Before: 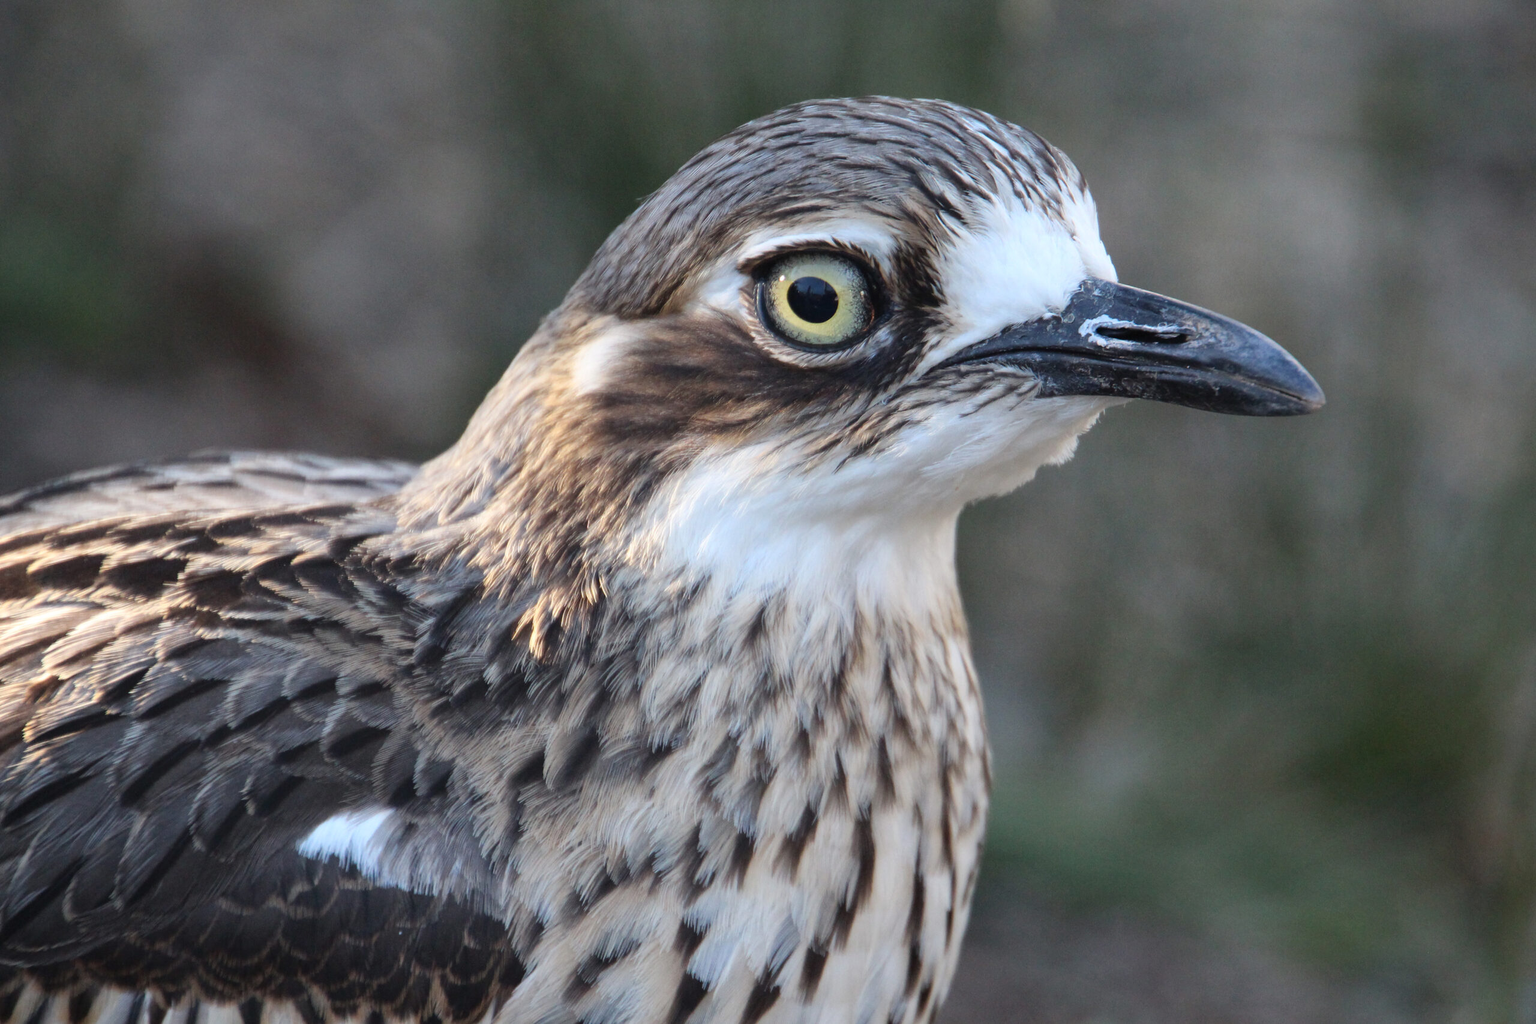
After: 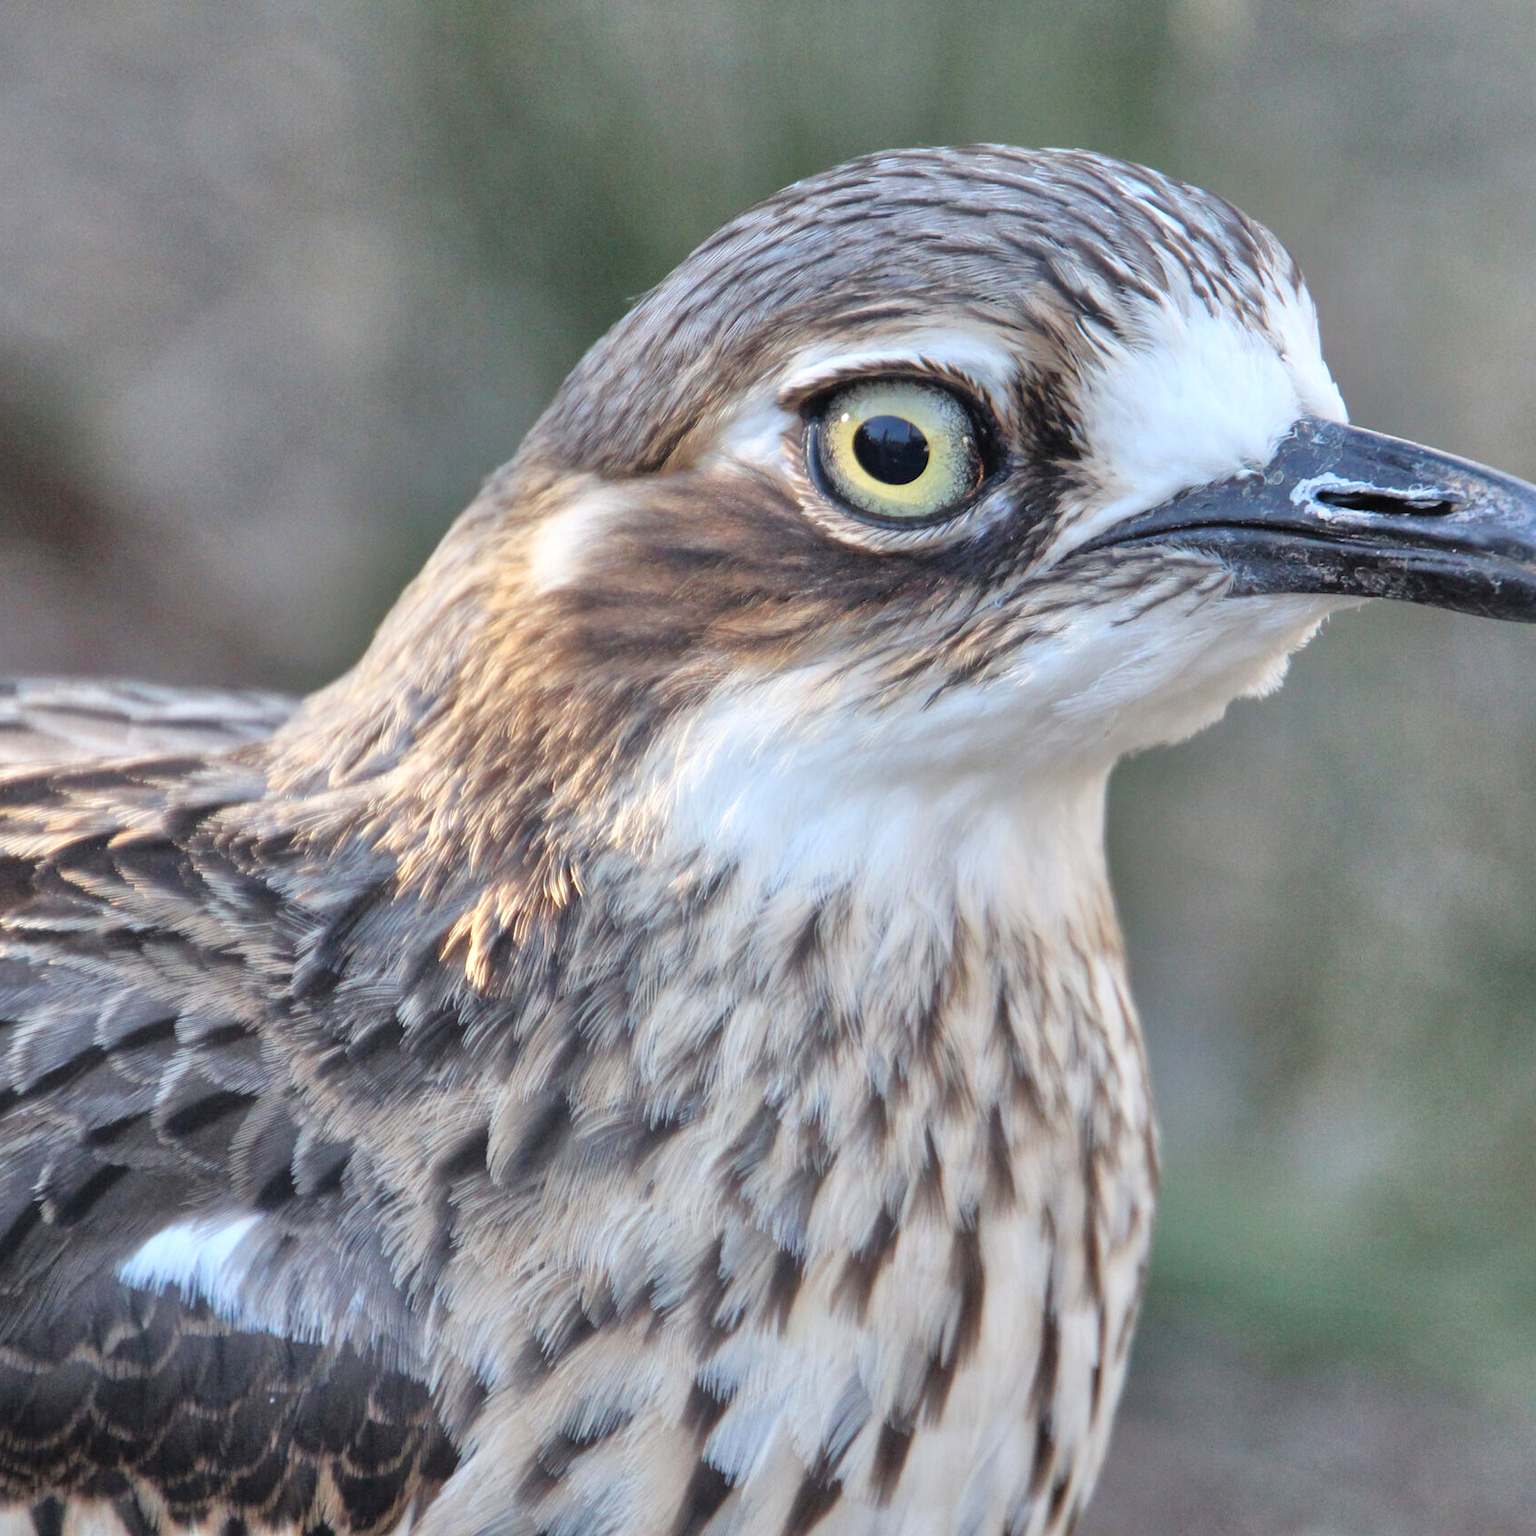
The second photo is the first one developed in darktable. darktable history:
tone equalizer: -7 EV 0.15 EV, -6 EV 0.6 EV, -5 EV 1.15 EV, -4 EV 1.33 EV, -3 EV 1.15 EV, -2 EV 0.6 EV, -1 EV 0.15 EV, mask exposure compensation -0.5 EV
crop and rotate: left 14.292%, right 19.041%
